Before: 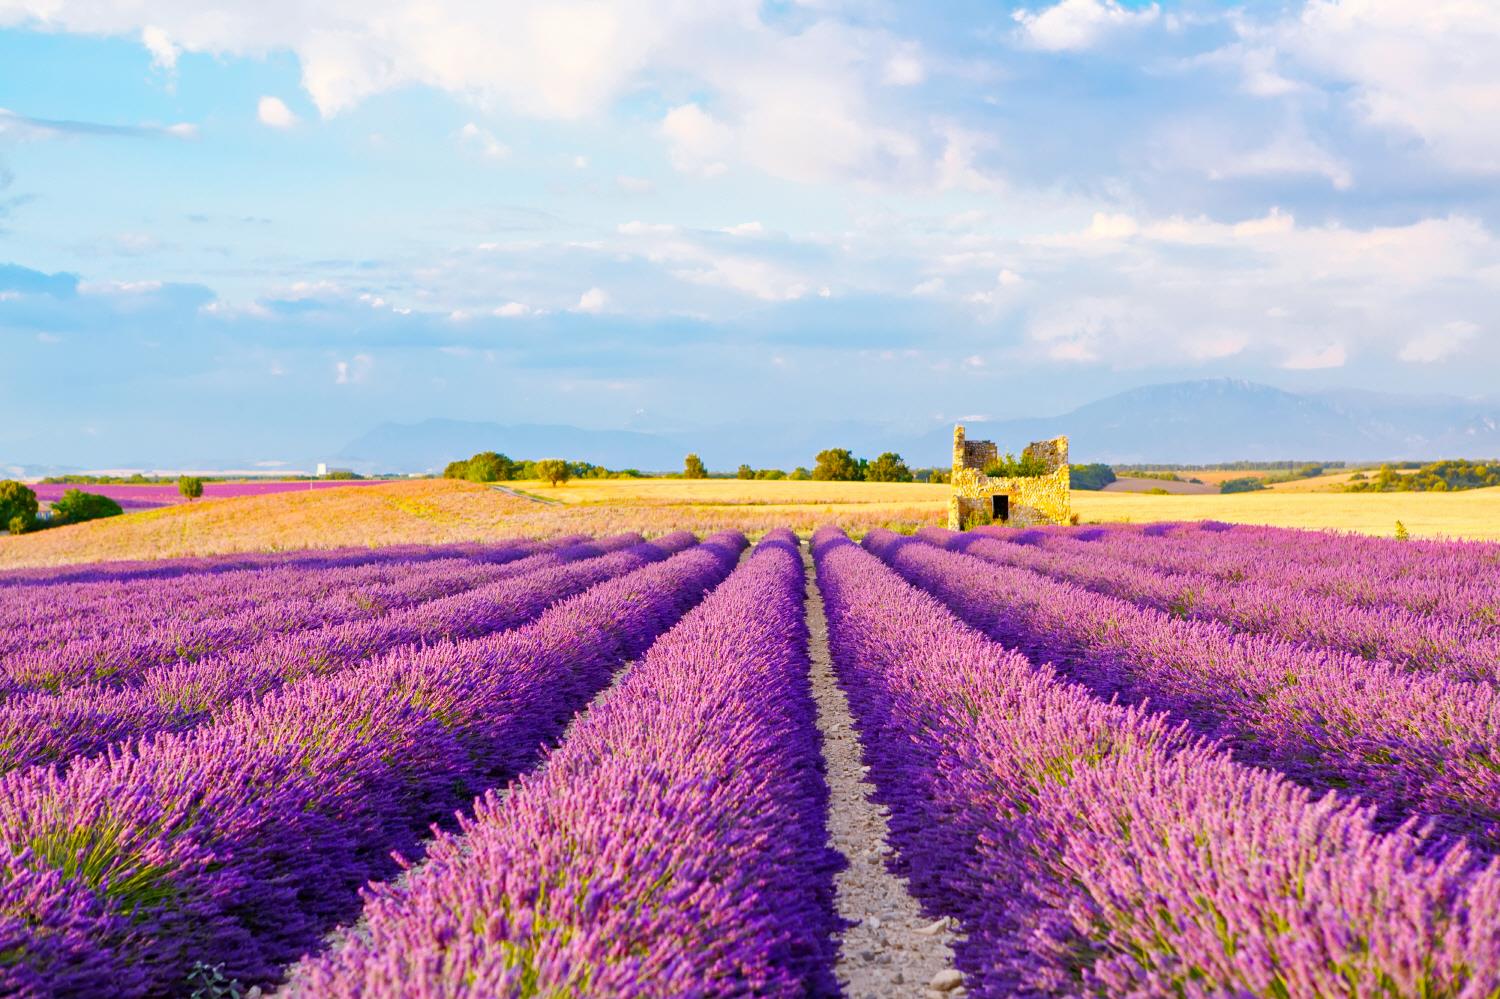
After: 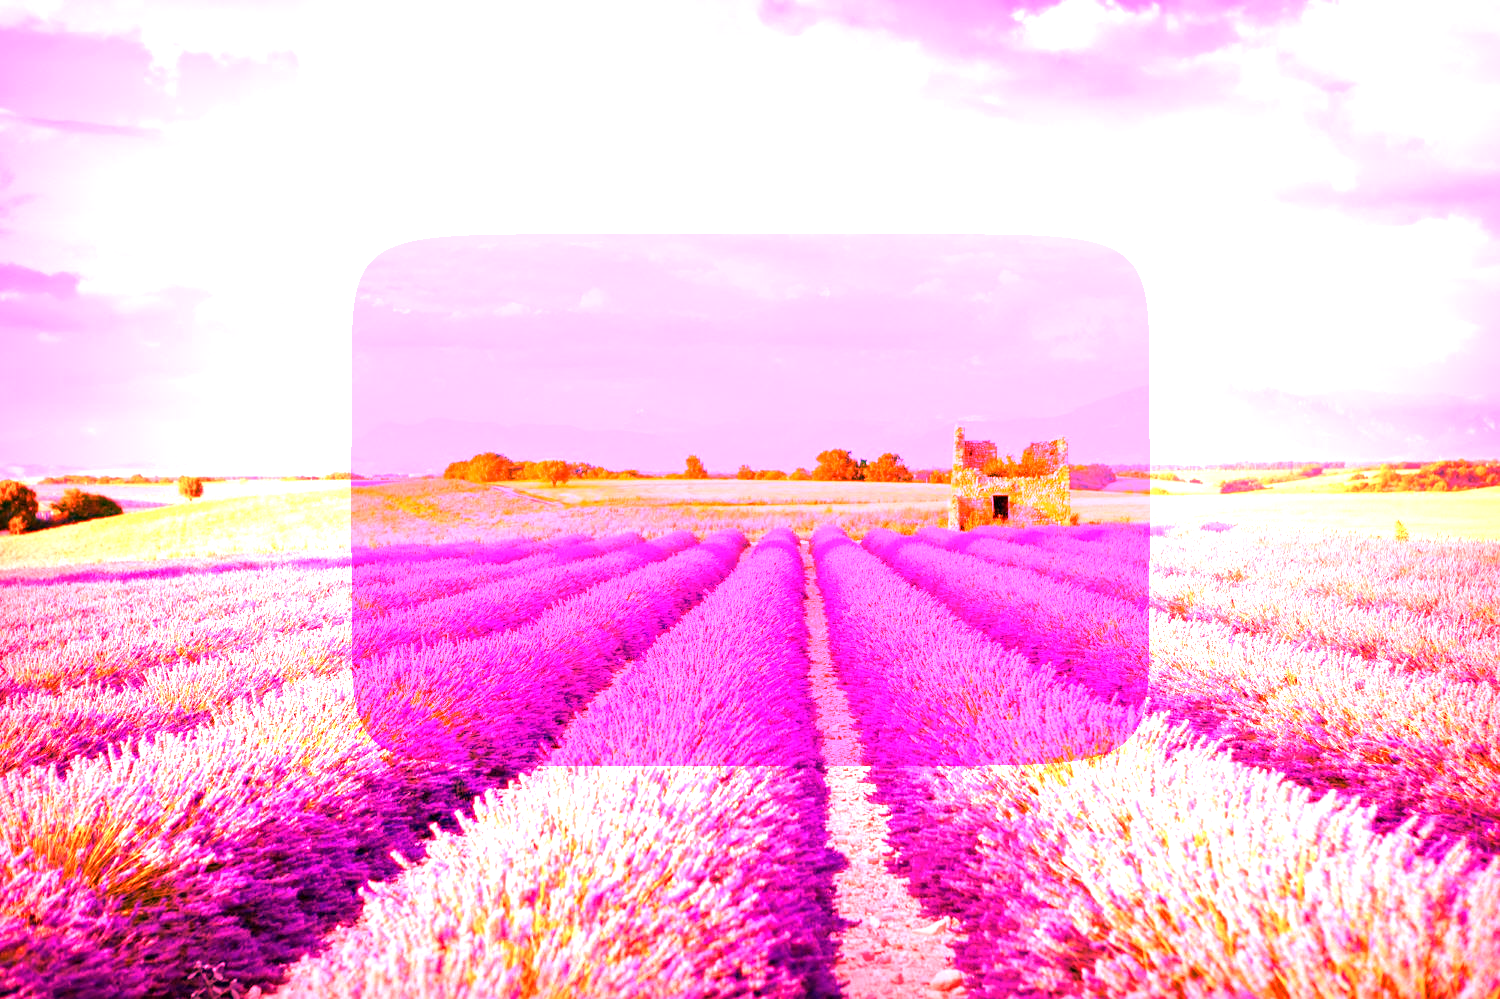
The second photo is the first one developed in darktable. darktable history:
white balance: red 4.26, blue 1.802
vignetting: fall-off start 53.2%, brightness -0.594, saturation 0, automatic ratio true, width/height ratio 1.313, shape 0.22, unbound false
